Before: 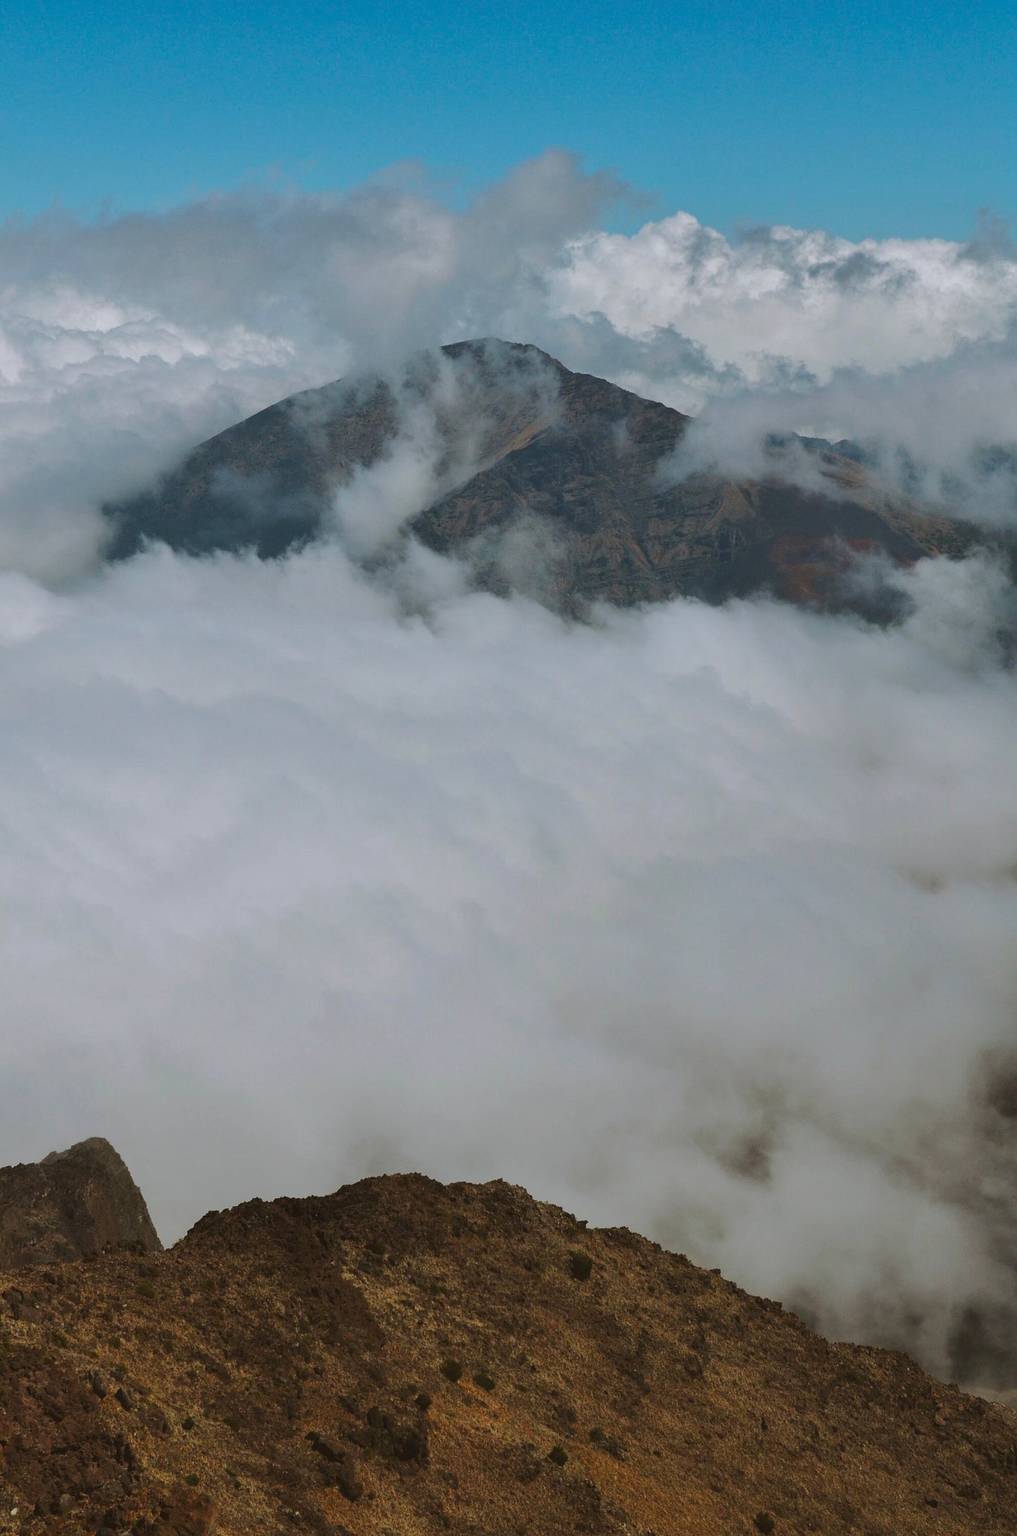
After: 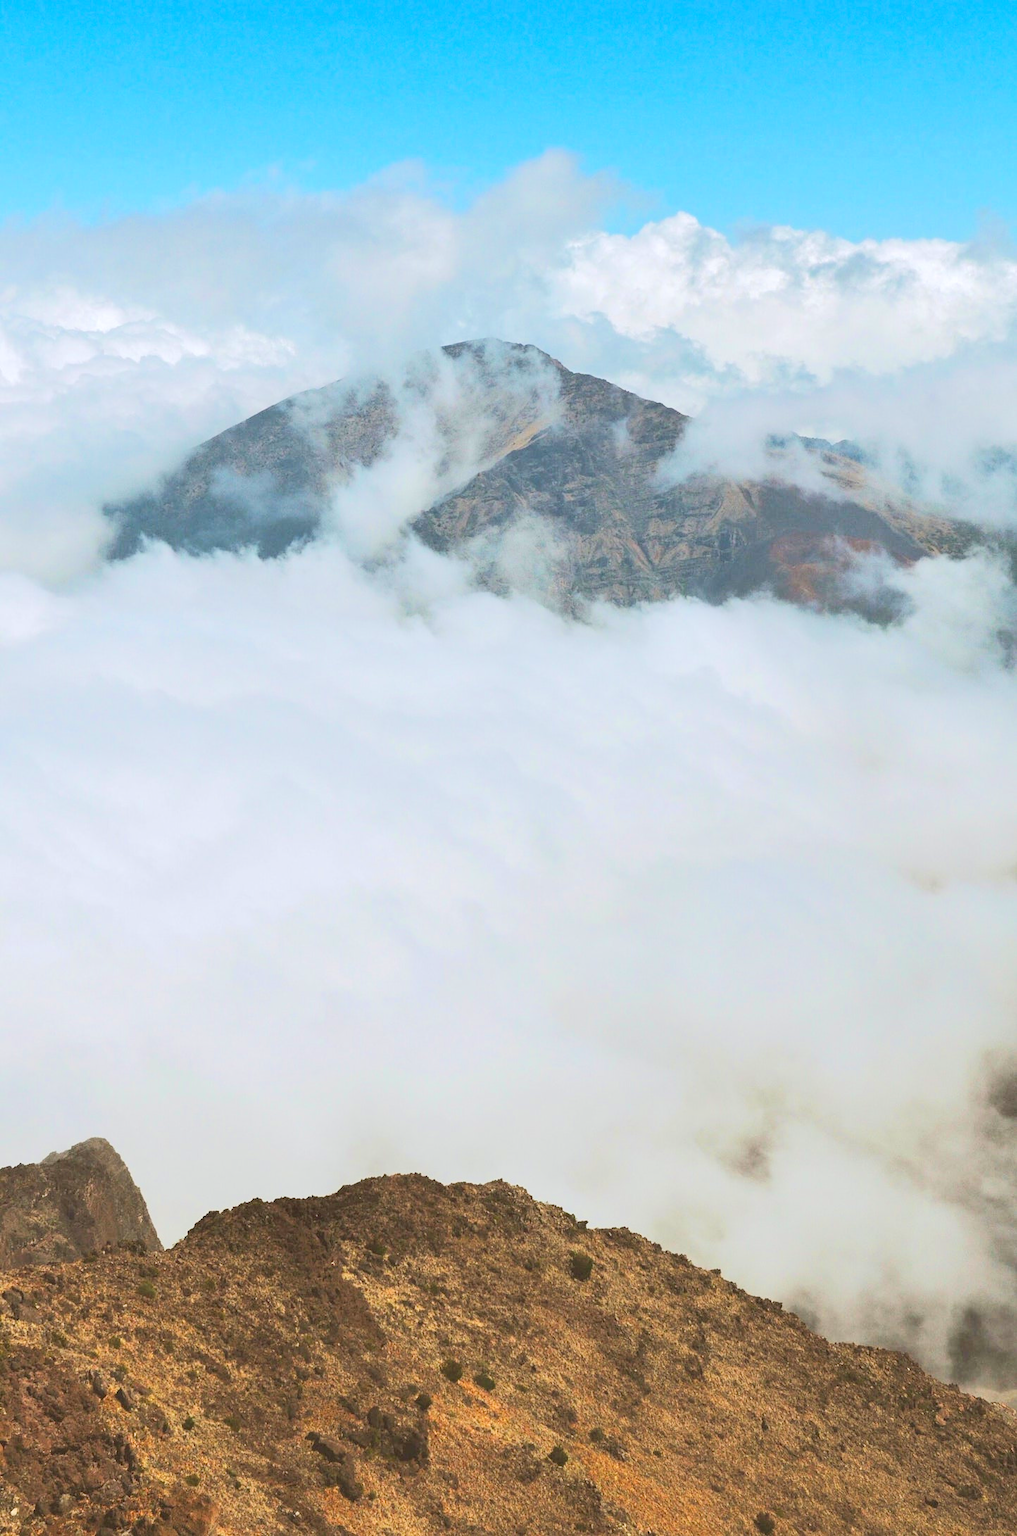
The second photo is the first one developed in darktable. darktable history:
tone equalizer: -8 EV 1.97 EV, -7 EV 1.97 EV, -6 EV 2 EV, -5 EV 1.98 EV, -4 EV 1.98 EV, -3 EV 1.47 EV, -2 EV 0.994 EV, -1 EV 0.475 EV, edges refinement/feathering 500, mask exposure compensation -1.57 EV, preserve details no
